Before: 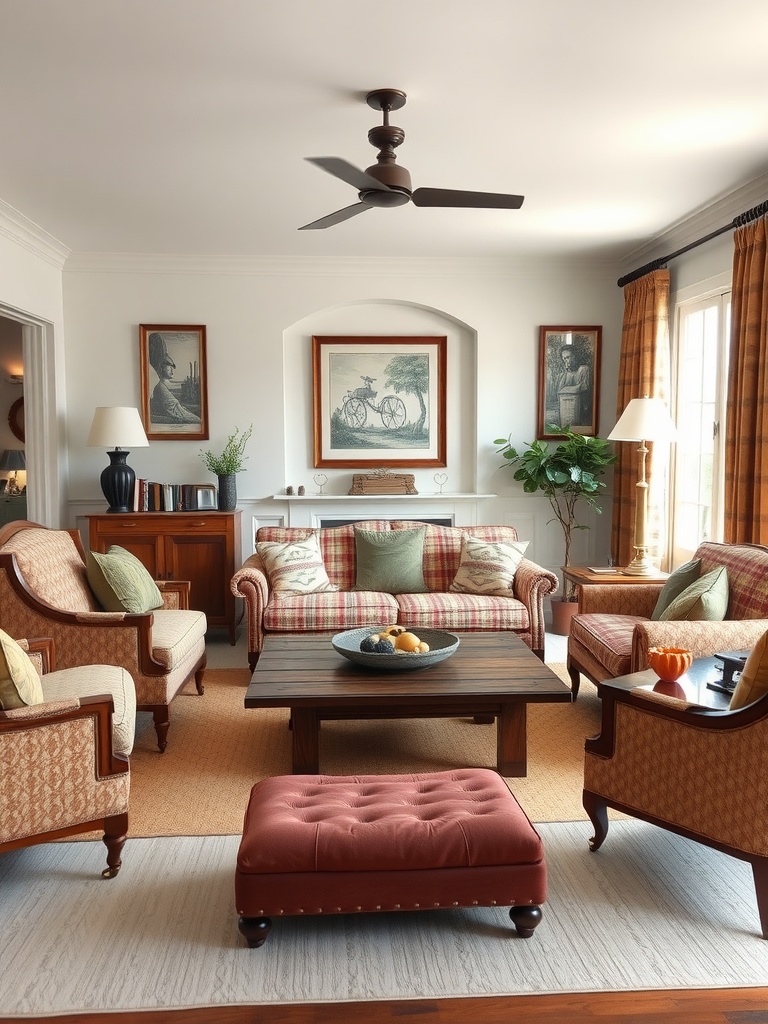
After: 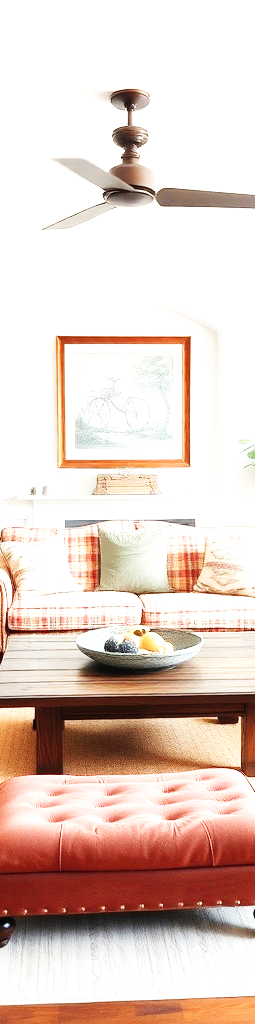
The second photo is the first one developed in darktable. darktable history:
crop: left 33.375%, right 33.295%
exposure: black level correction 0.001, exposure 1.13 EV, compensate highlight preservation false
contrast brightness saturation: saturation -0.151
base curve: curves: ch0 [(0, 0.003) (0.001, 0.002) (0.006, 0.004) (0.02, 0.022) (0.048, 0.086) (0.094, 0.234) (0.162, 0.431) (0.258, 0.629) (0.385, 0.8) (0.548, 0.918) (0.751, 0.988) (1, 1)], preserve colors none
